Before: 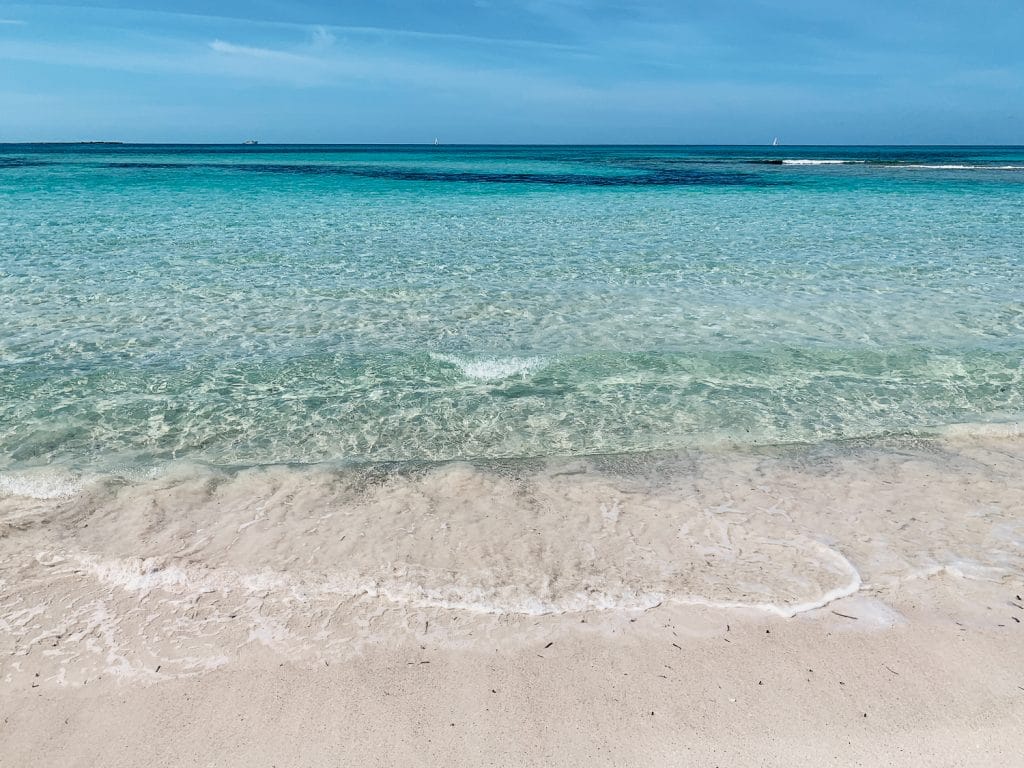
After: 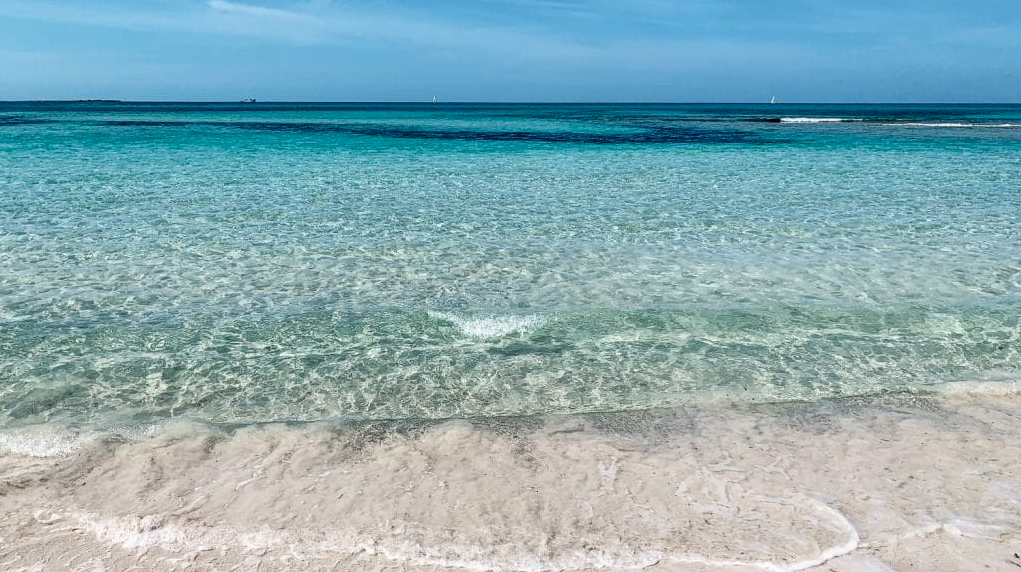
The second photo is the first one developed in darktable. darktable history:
local contrast: on, module defaults
crop: left 0.273%, top 5.47%, bottom 19.93%
